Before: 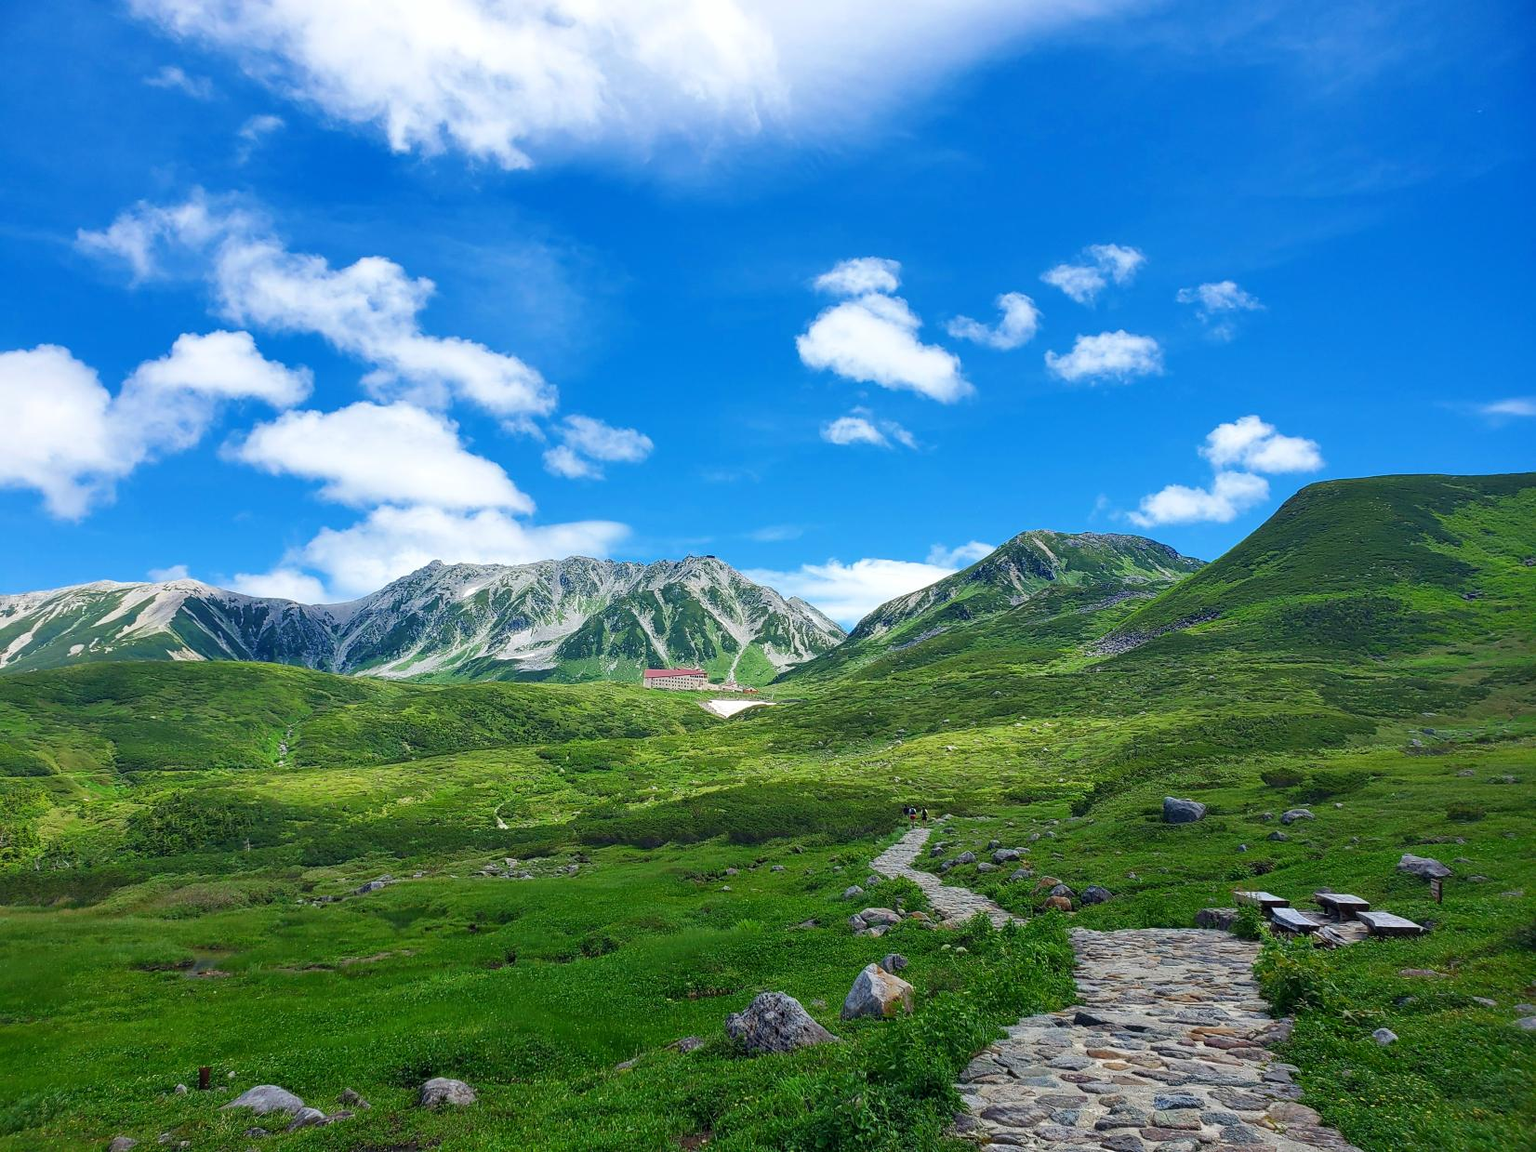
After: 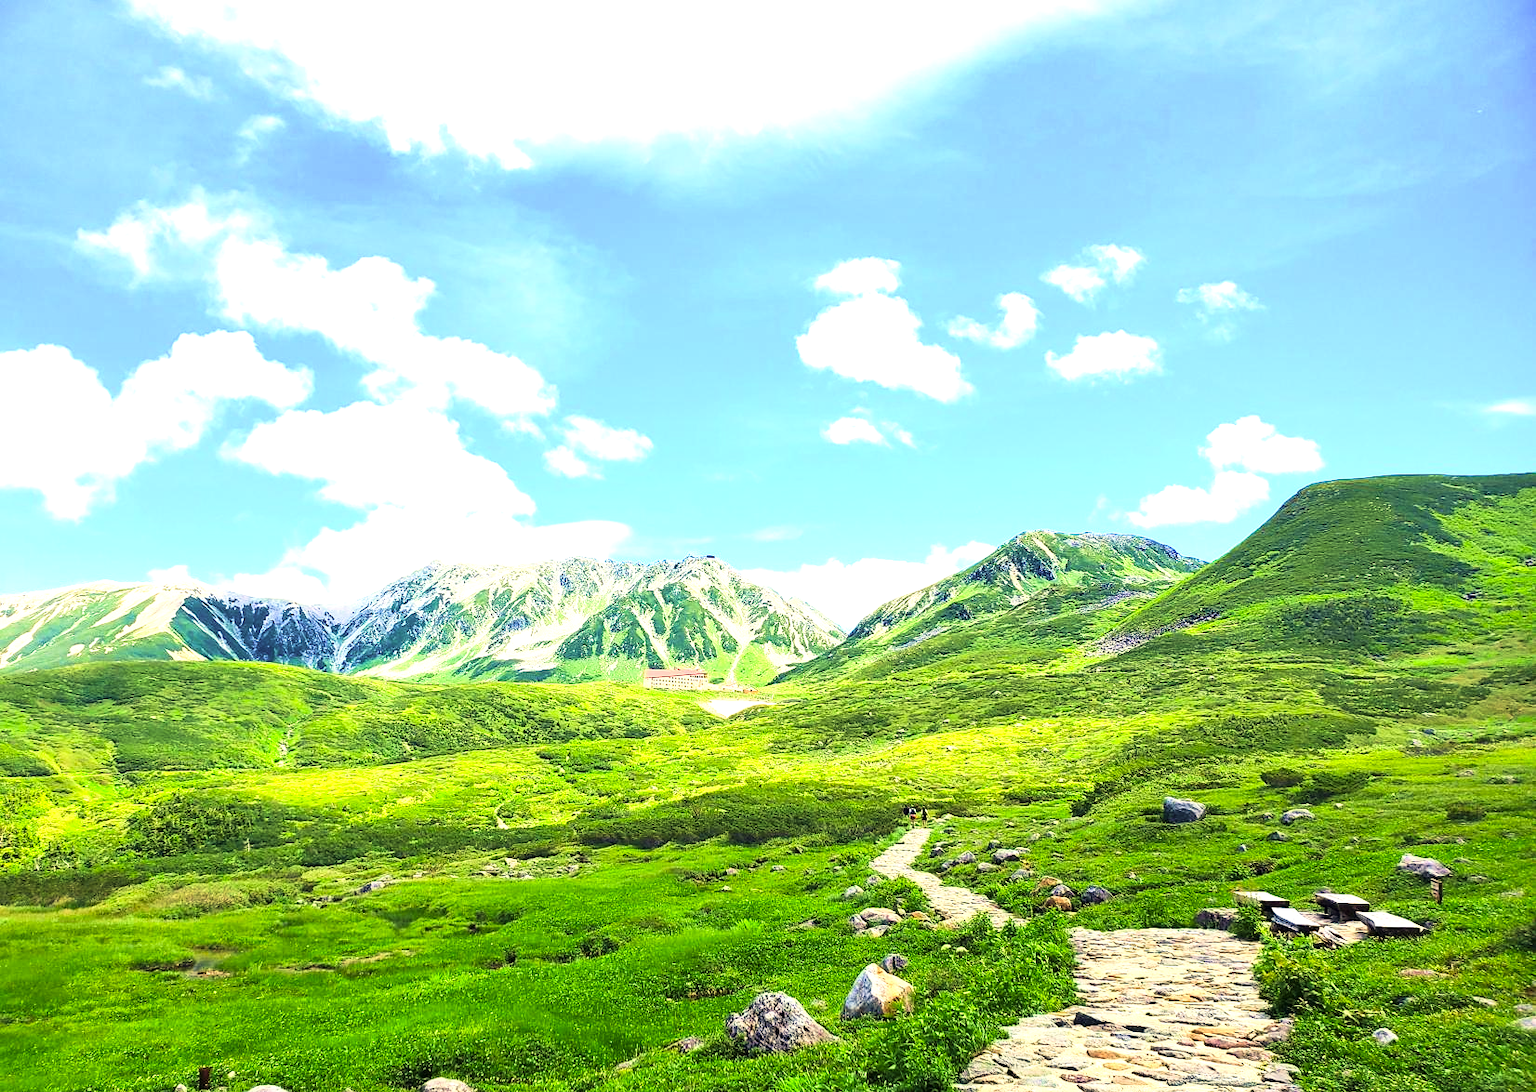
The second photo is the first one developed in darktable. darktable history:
exposure: black level correction 0, exposure 1.55 EV, compensate exposure bias true, compensate highlight preservation false
color correction: highlights a* 2.72, highlights b* 22.8
tone curve: curves: ch0 [(0, 0) (0.137, 0.063) (0.255, 0.176) (0.502, 0.502) (0.749, 0.839) (1, 1)], color space Lab, linked channels, preserve colors none
velvia: strength 36.57%
crop and rotate: top 0%, bottom 5.097%
